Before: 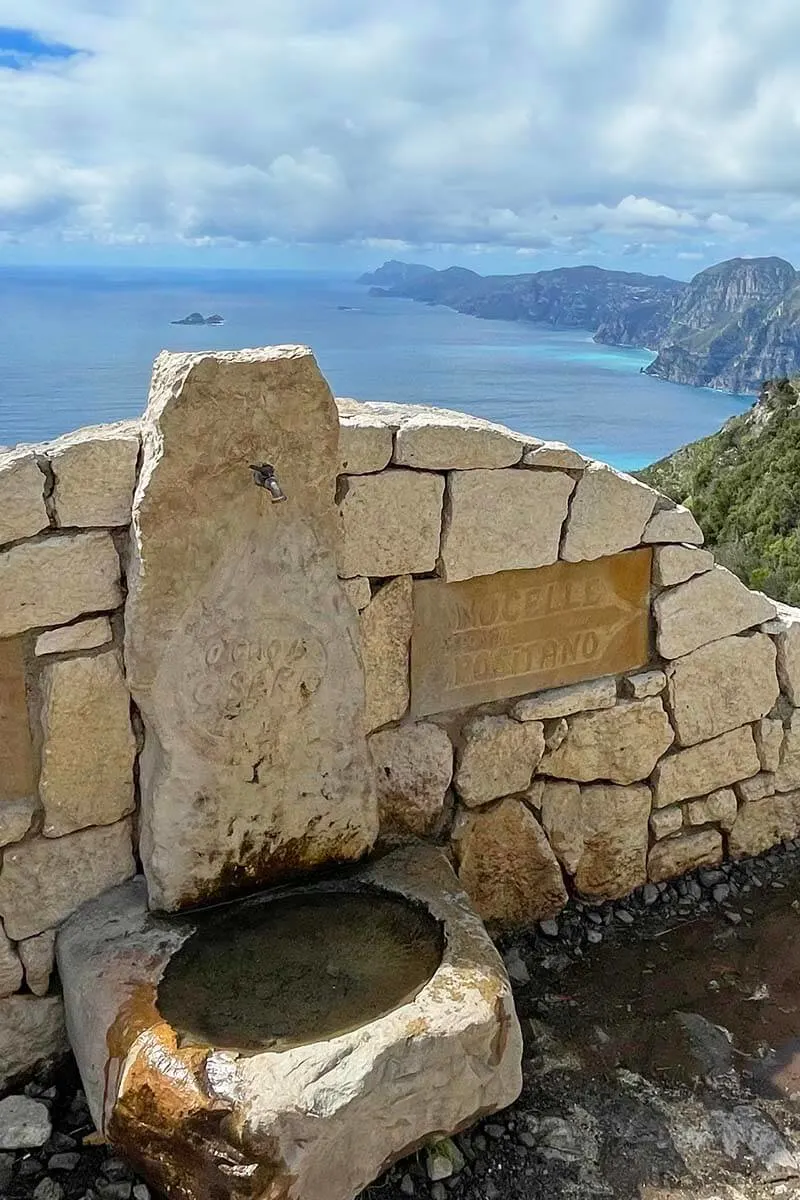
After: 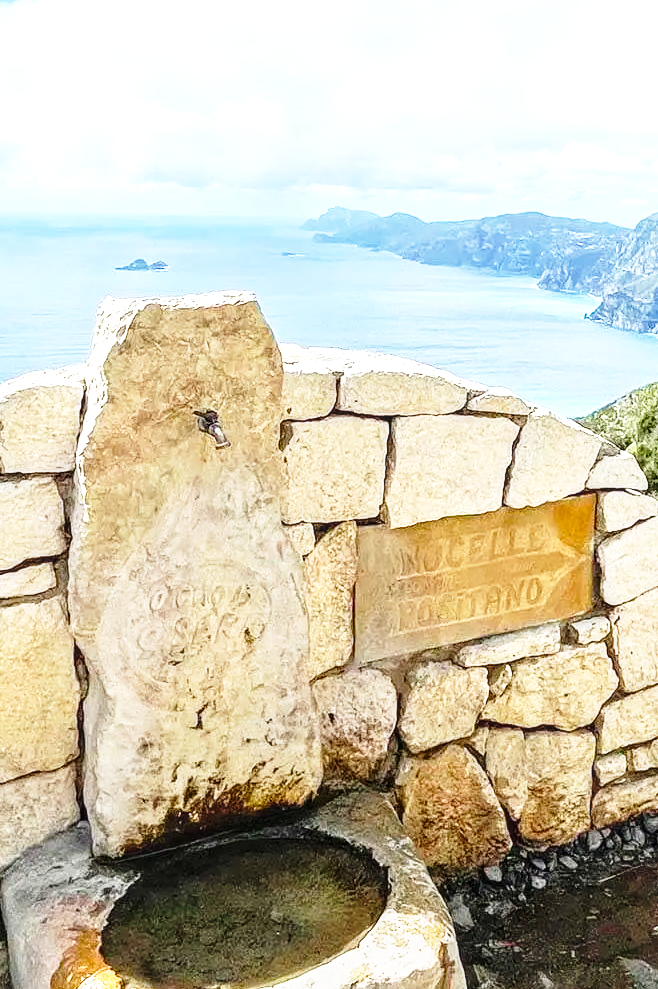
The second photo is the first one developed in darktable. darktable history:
exposure: exposure 0.606 EV, compensate highlight preservation false
crop and rotate: left 7.113%, top 4.581%, right 10.582%, bottom 12.924%
base curve: curves: ch0 [(0, 0) (0.026, 0.03) (0.109, 0.232) (0.351, 0.748) (0.669, 0.968) (1, 1)], preserve colors none
local contrast: on, module defaults
